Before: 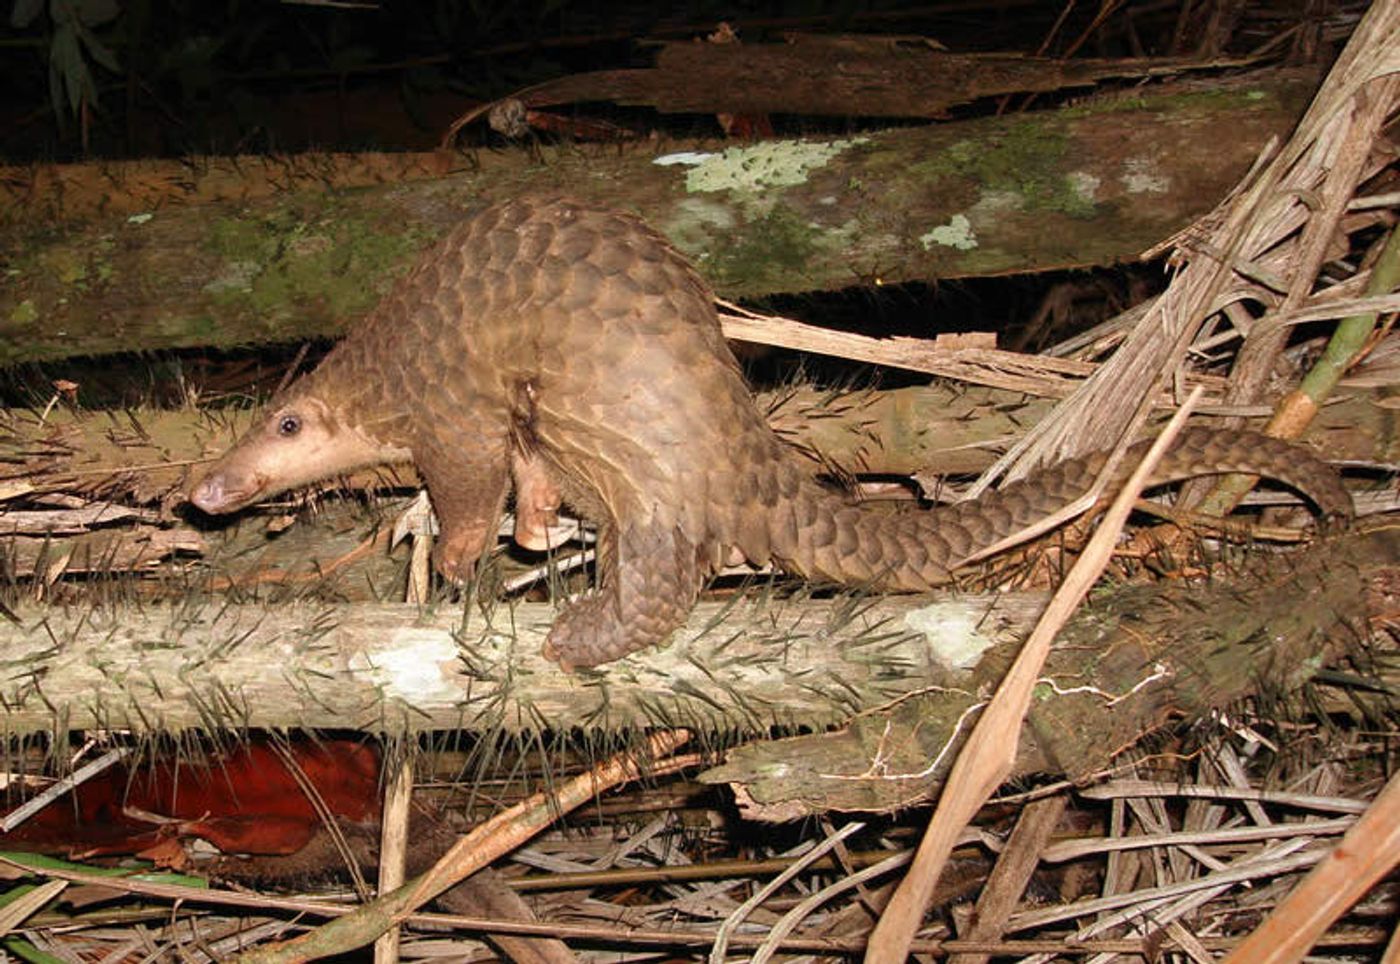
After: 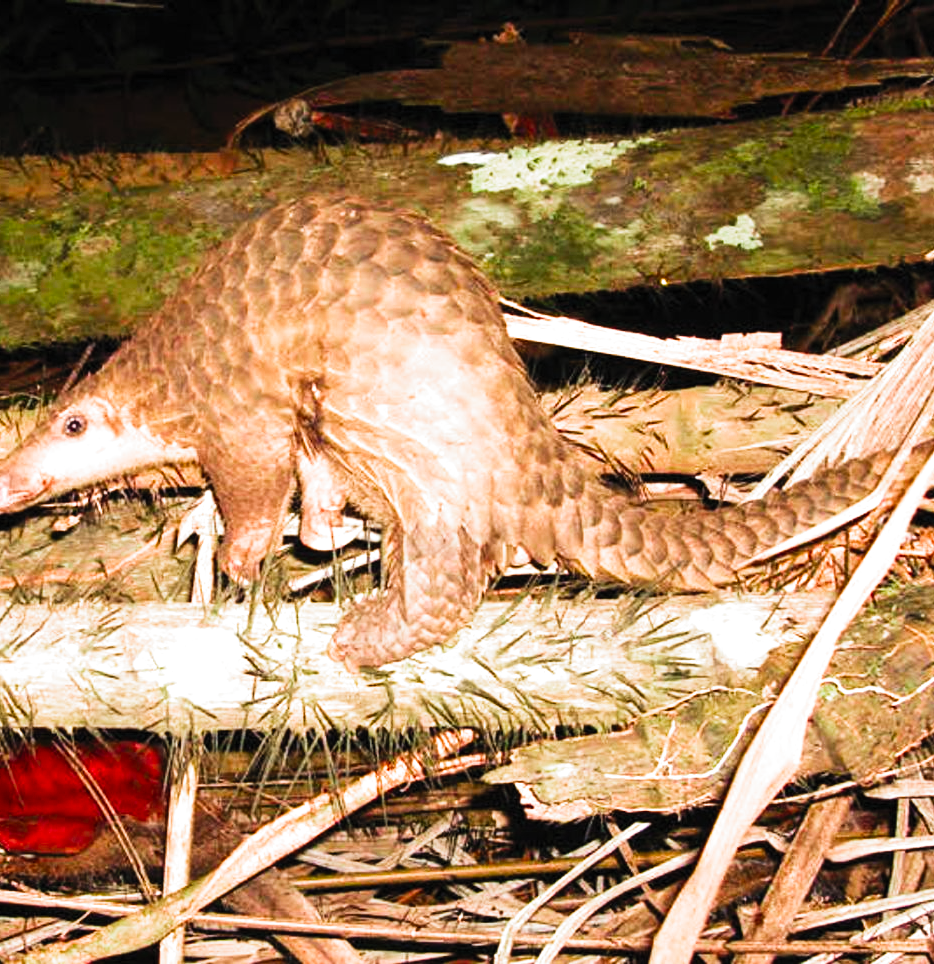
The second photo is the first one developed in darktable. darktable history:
crop and rotate: left 15.406%, right 17.879%
contrast brightness saturation: contrast 0.199, brightness 0.199, saturation 0.803
filmic rgb: black relative exposure -9.07 EV, white relative exposure 2.3 EV, hardness 7.5, color science v5 (2021), contrast in shadows safe, contrast in highlights safe
exposure: exposure 0.523 EV, compensate highlight preservation false
